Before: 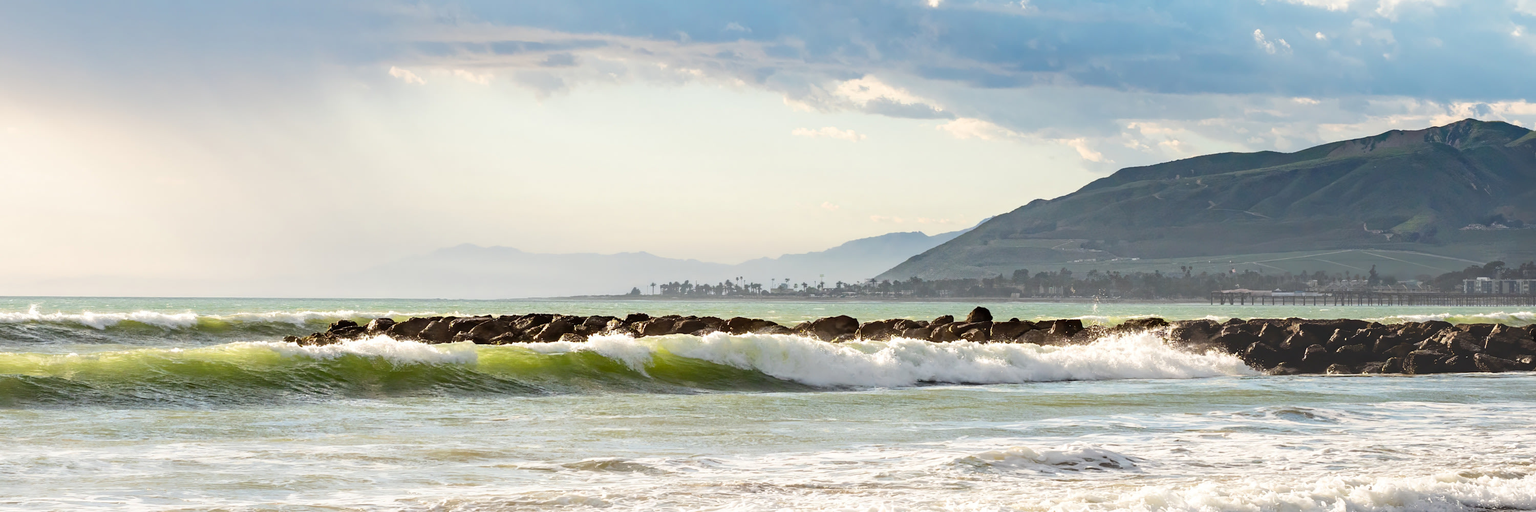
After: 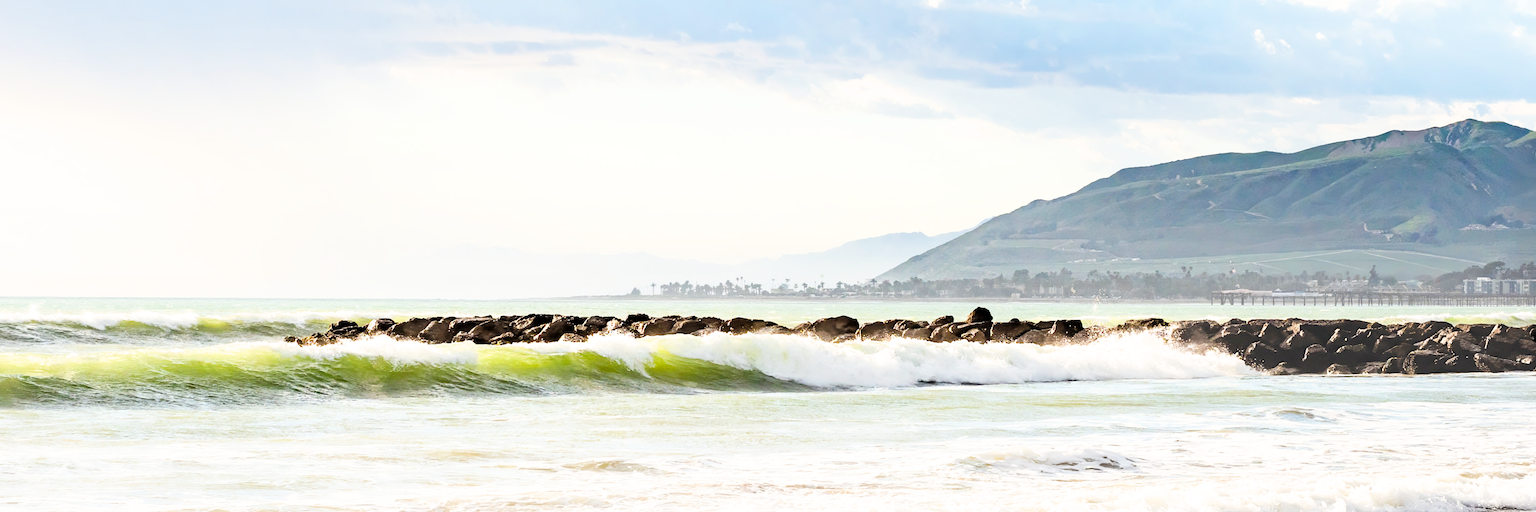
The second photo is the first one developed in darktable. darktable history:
exposure: black level correction 0, exposure 1.45 EV, compensate exposure bias true, compensate highlight preservation false
color balance rgb: perceptual saturation grading › global saturation 3.7%, global vibrance 5.56%, contrast 3.24%
white balance: red 1, blue 1
filmic rgb: black relative exposure -5 EV, hardness 2.88, contrast 1.2, highlights saturation mix -30%
